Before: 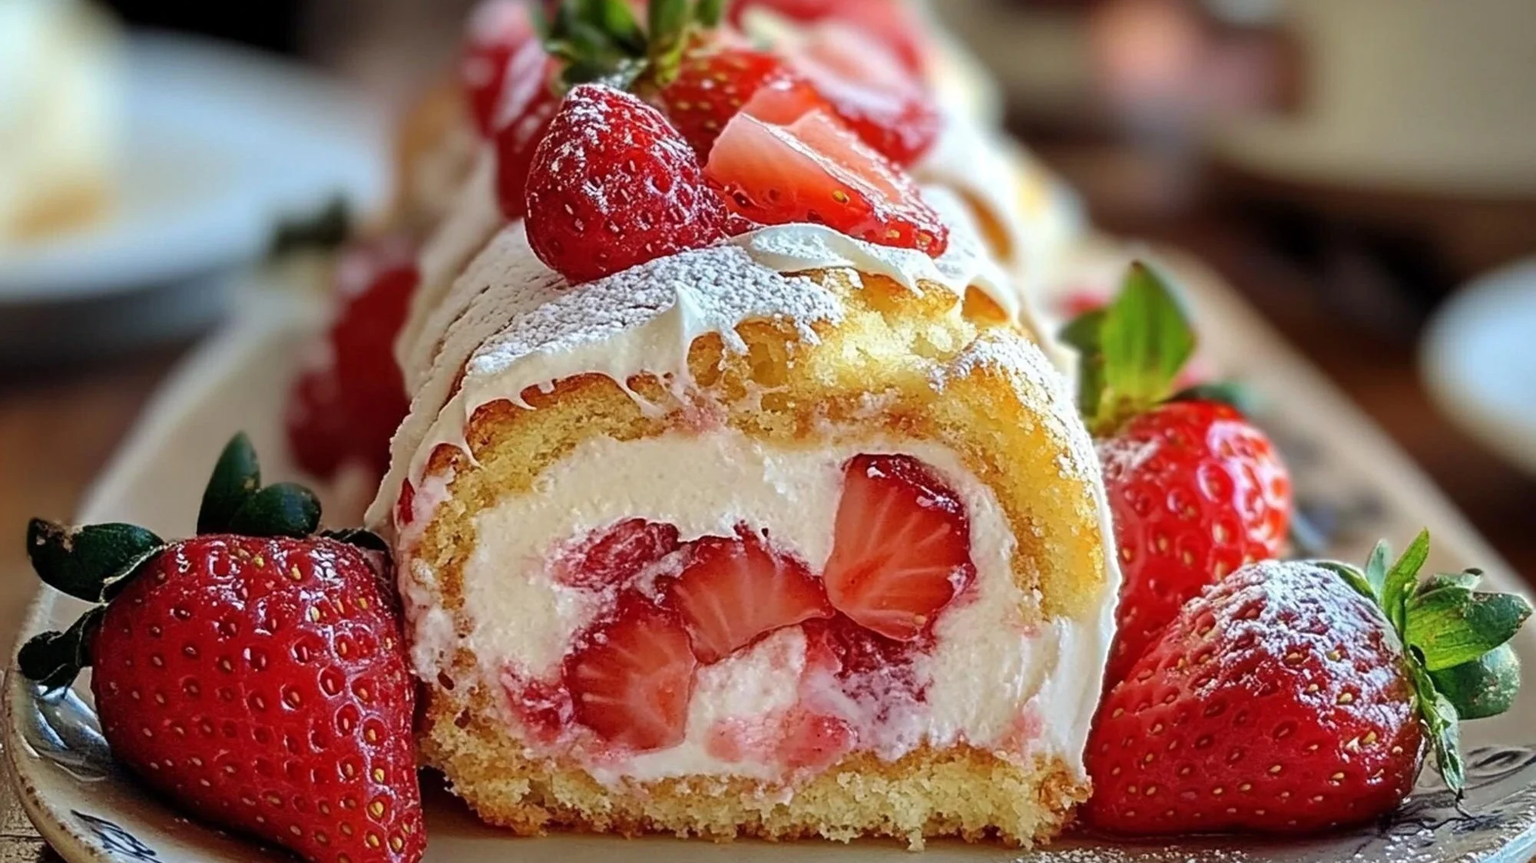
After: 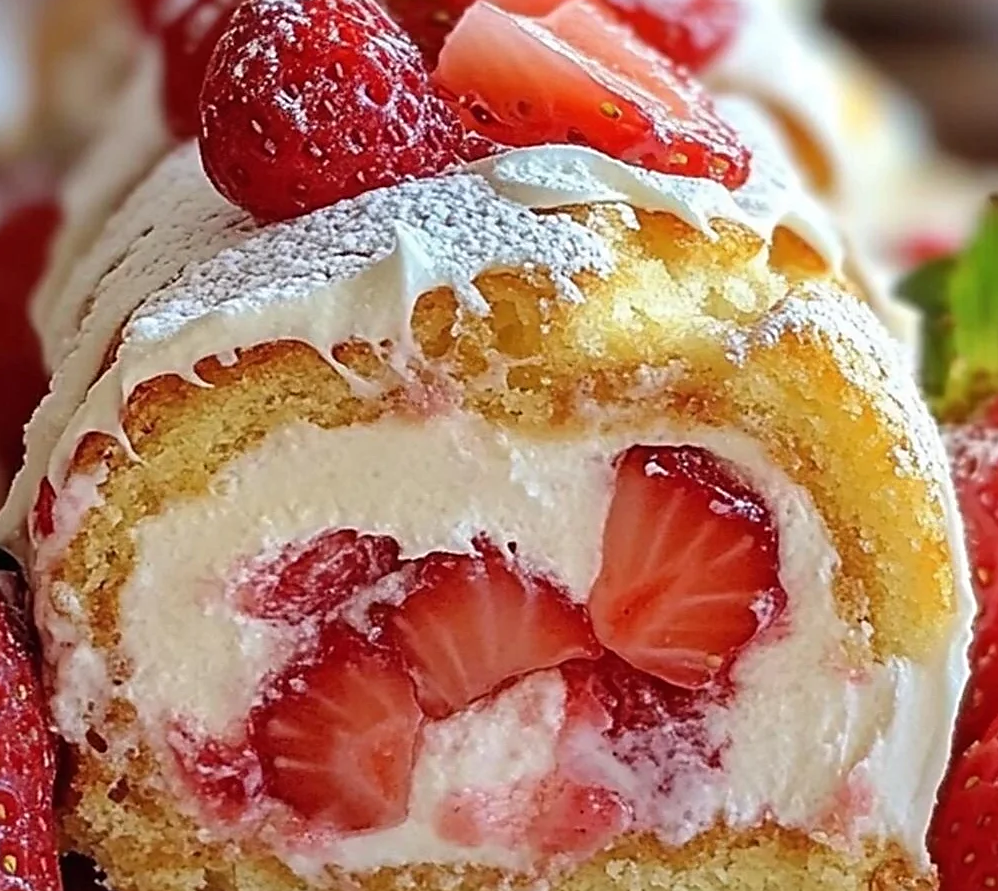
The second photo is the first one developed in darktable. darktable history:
crop and rotate: angle 0.019°, left 24.24%, top 13.063%, right 25.855%, bottom 7.696%
sharpen: radius 1.84, amount 0.408, threshold 1.7
